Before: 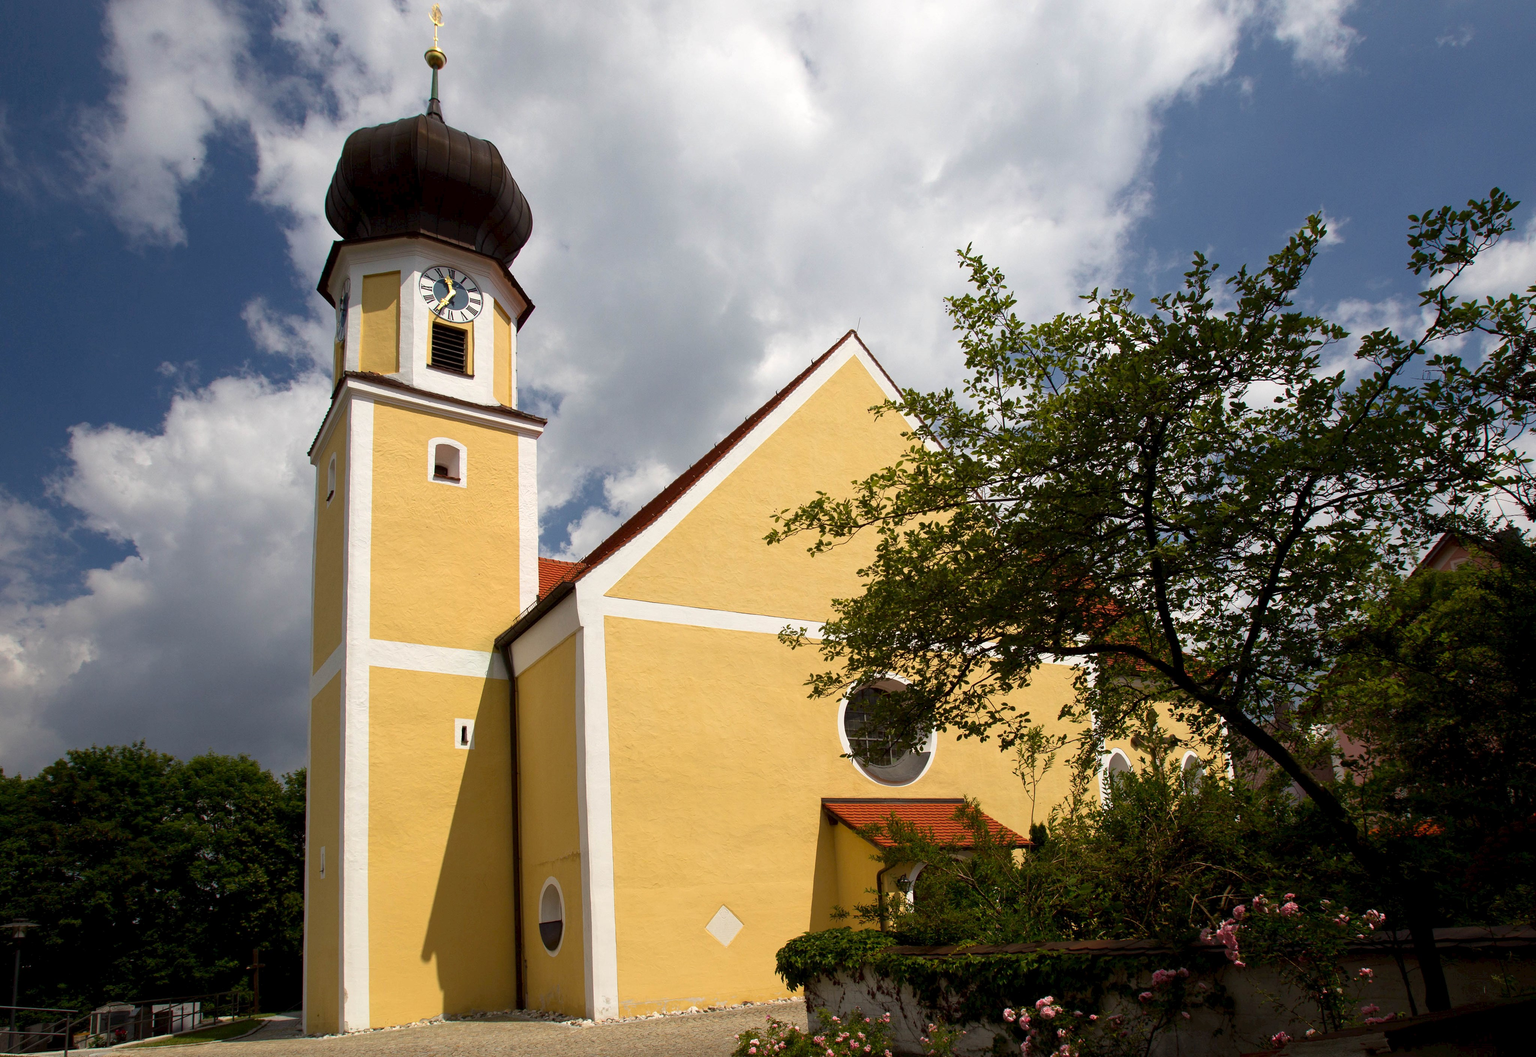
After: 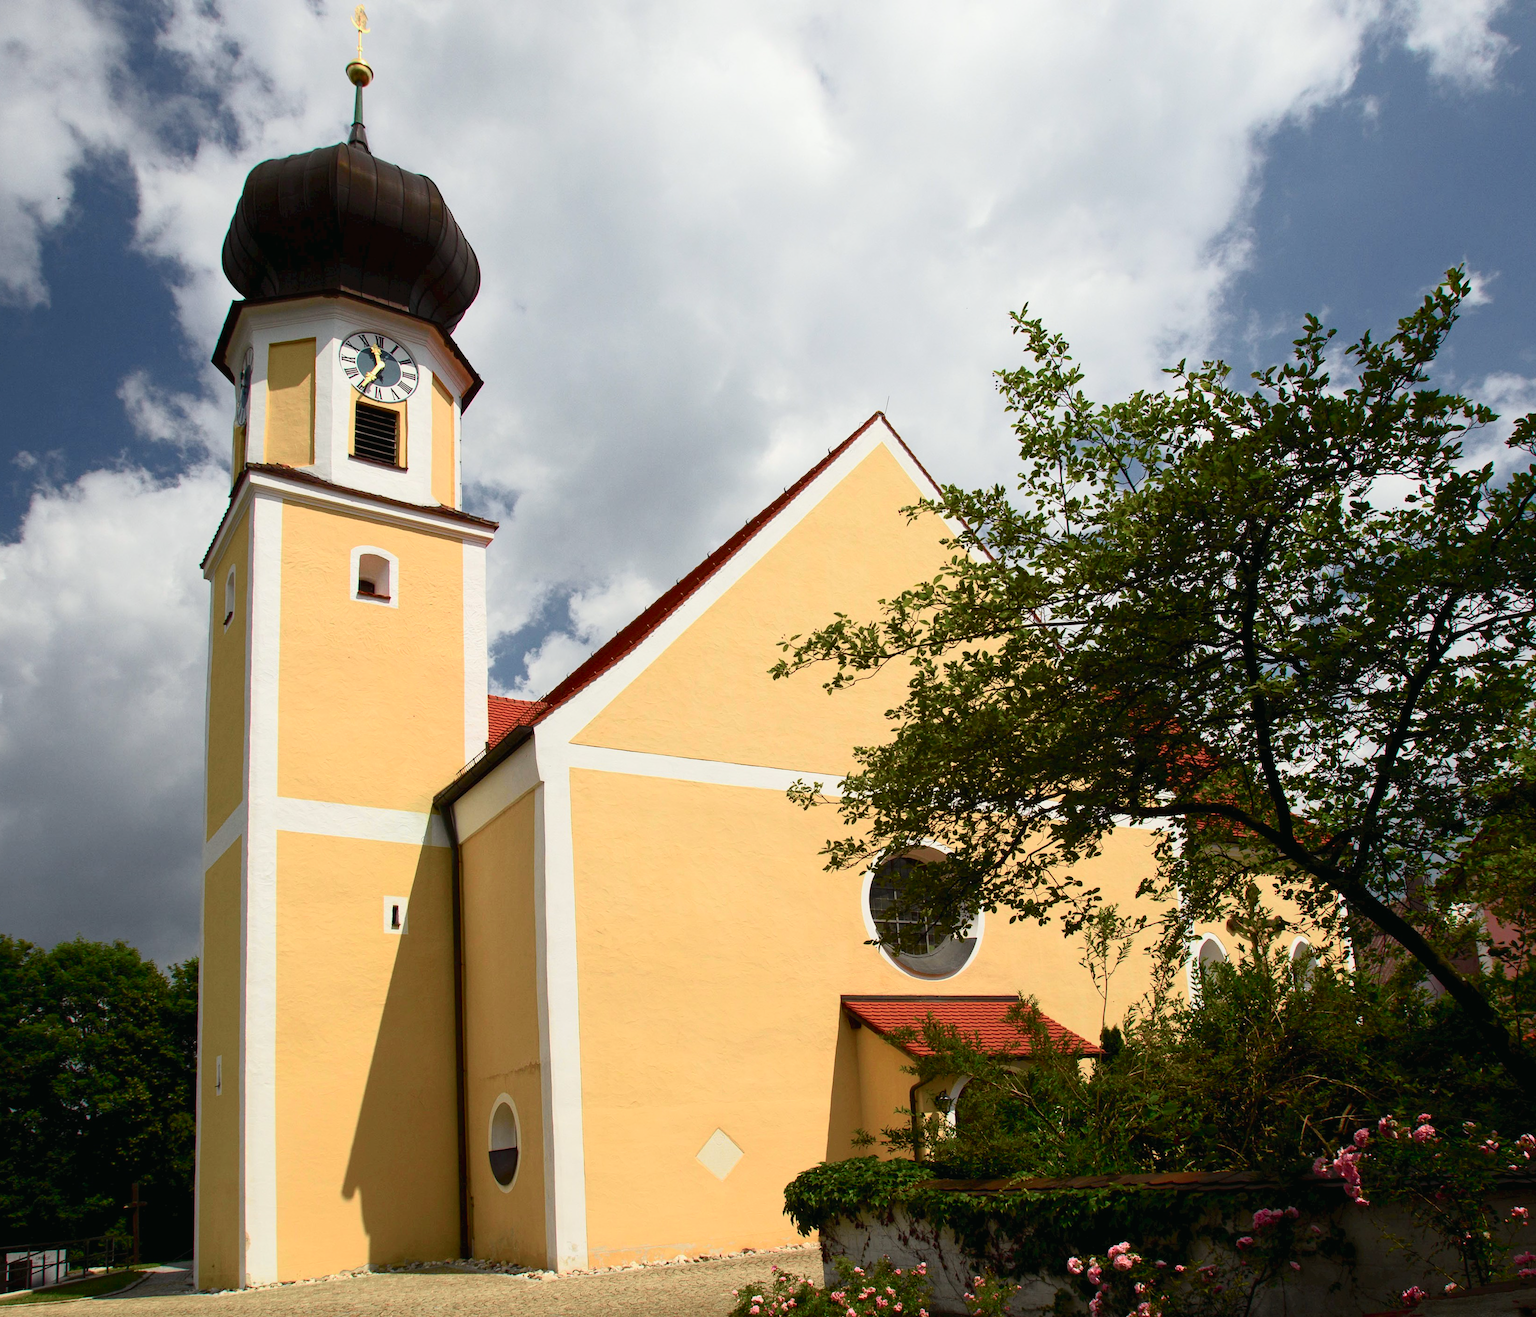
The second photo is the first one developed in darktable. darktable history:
tone curve: curves: ch0 [(0, 0.013) (0.104, 0.103) (0.258, 0.267) (0.448, 0.487) (0.709, 0.794) (0.895, 0.915) (0.994, 0.971)]; ch1 [(0, 0) (0.335, 0.298) (0.446, 0.413) (0.488, 0.484) (0.515, 0.508) (0.584, 0.623) (0.635, 0.661) (1, 1)]; ch2 [(0, 0) (0.314, 0.306) (0.436, 0.447) (0.502, 0.503) (0.538, 0.541) (0.568, 0.603) (0.641, 0.635) (0.717, 0.701) (1, 1)], color space Lab, independent channels, preserve colors none
crop and rotate: left 9.597%, right 10.195%
